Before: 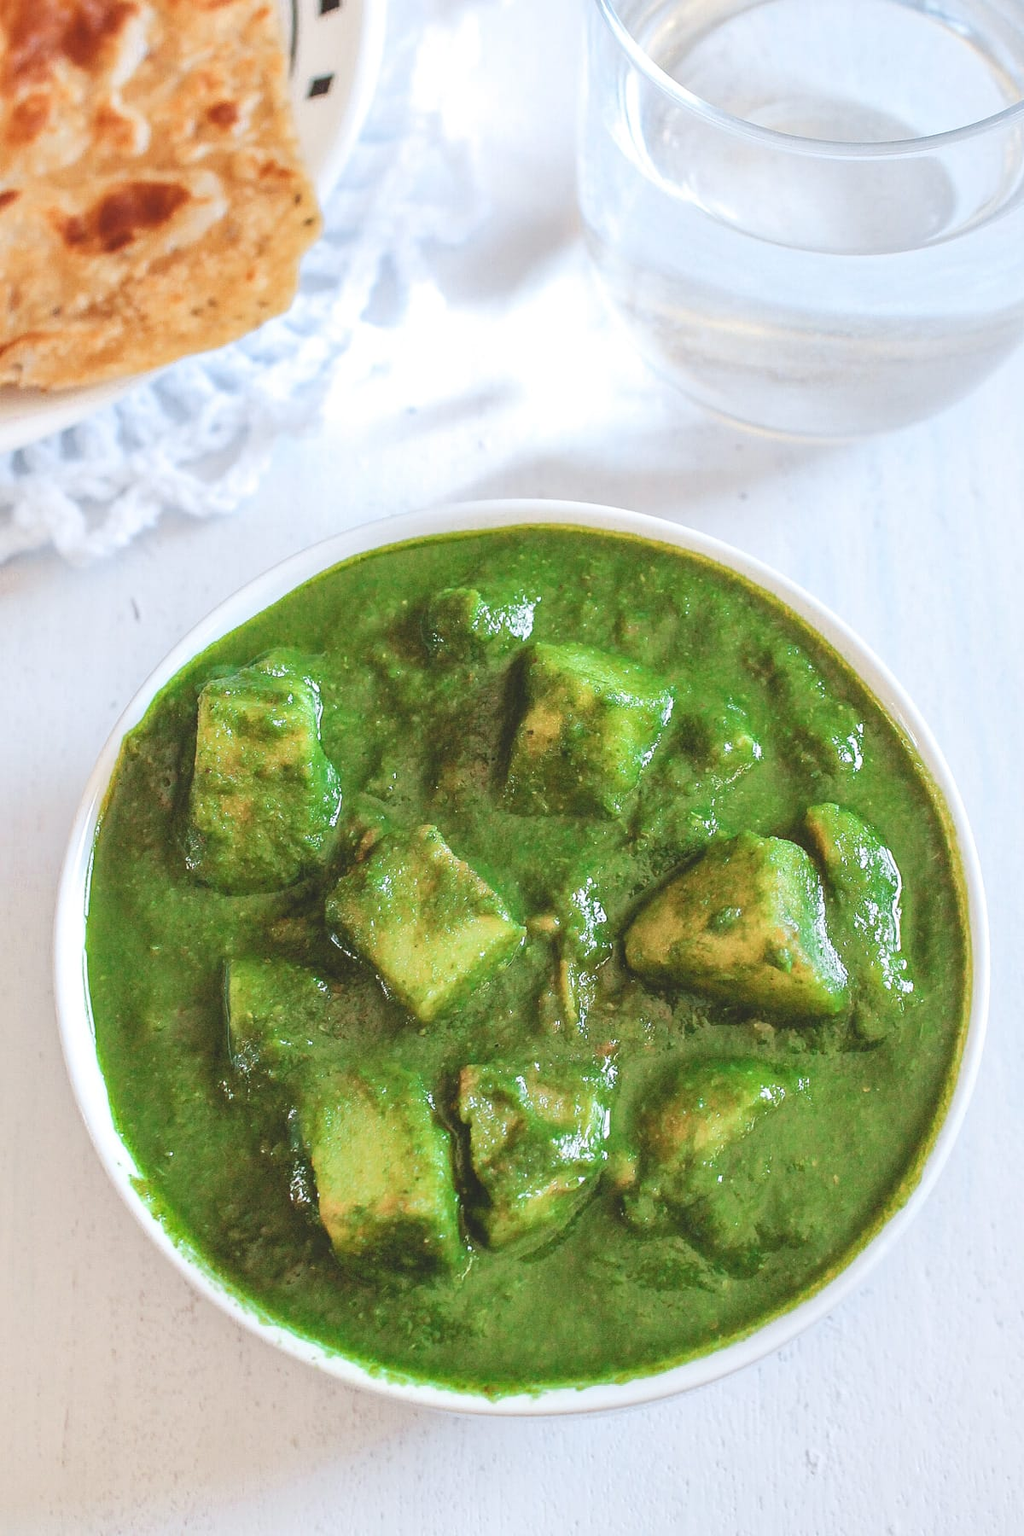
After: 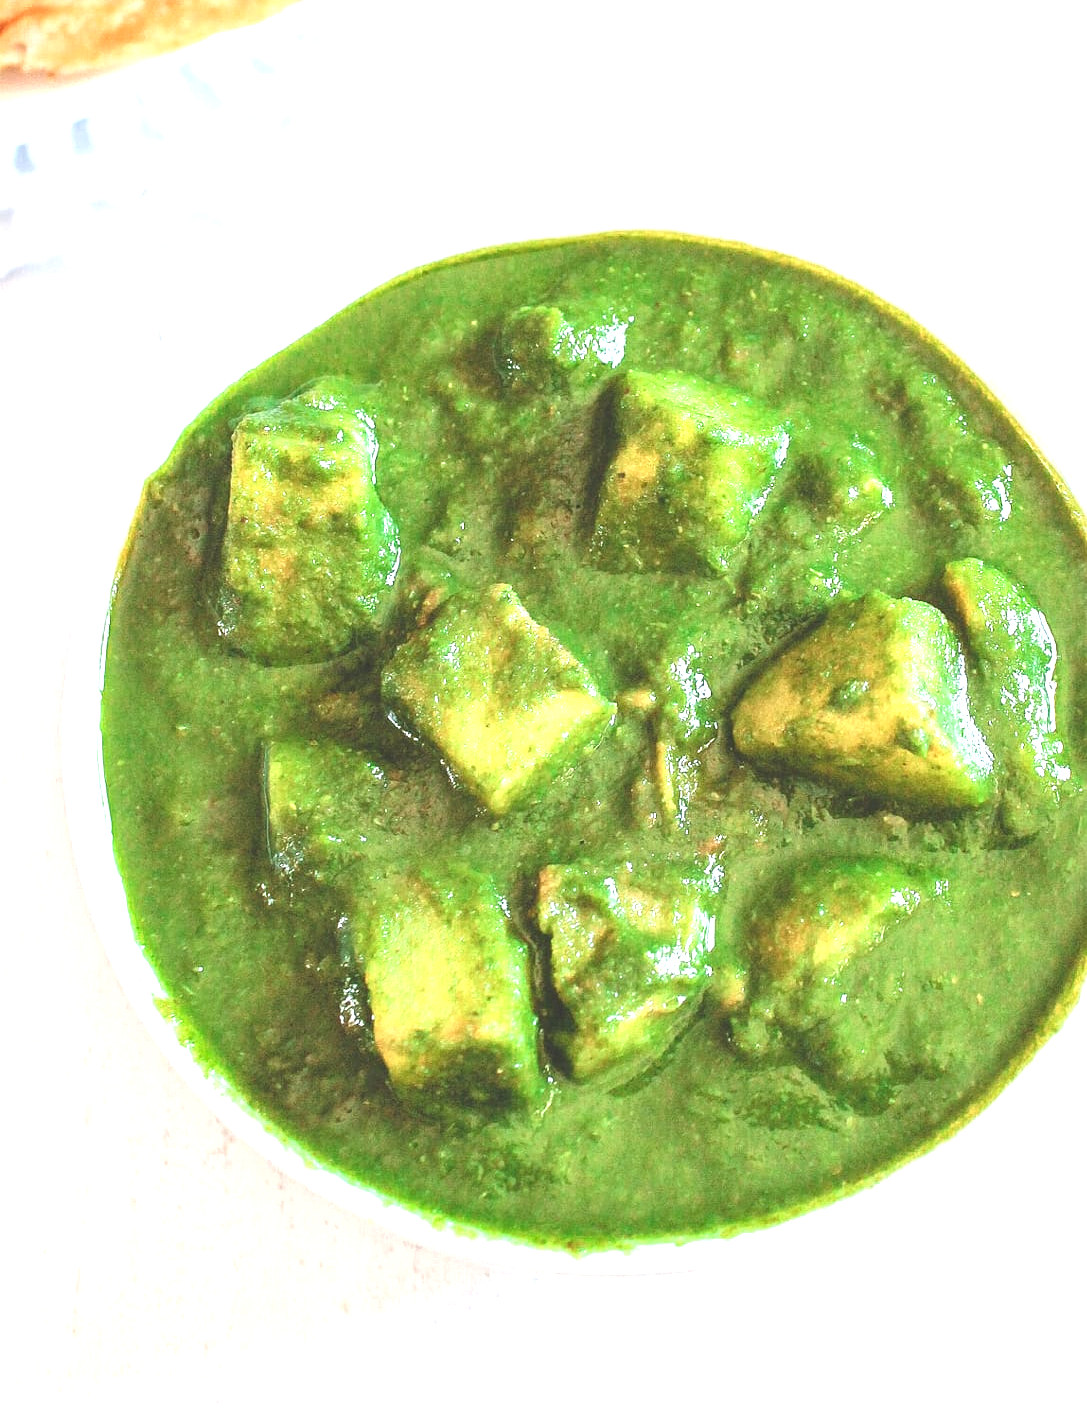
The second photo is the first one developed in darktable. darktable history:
exposure: black level correction 0.001, exposure 0.965 EV, compensate highlight preservation false
crop: top 21.315%, right 9.38%, bottom 0.347%
